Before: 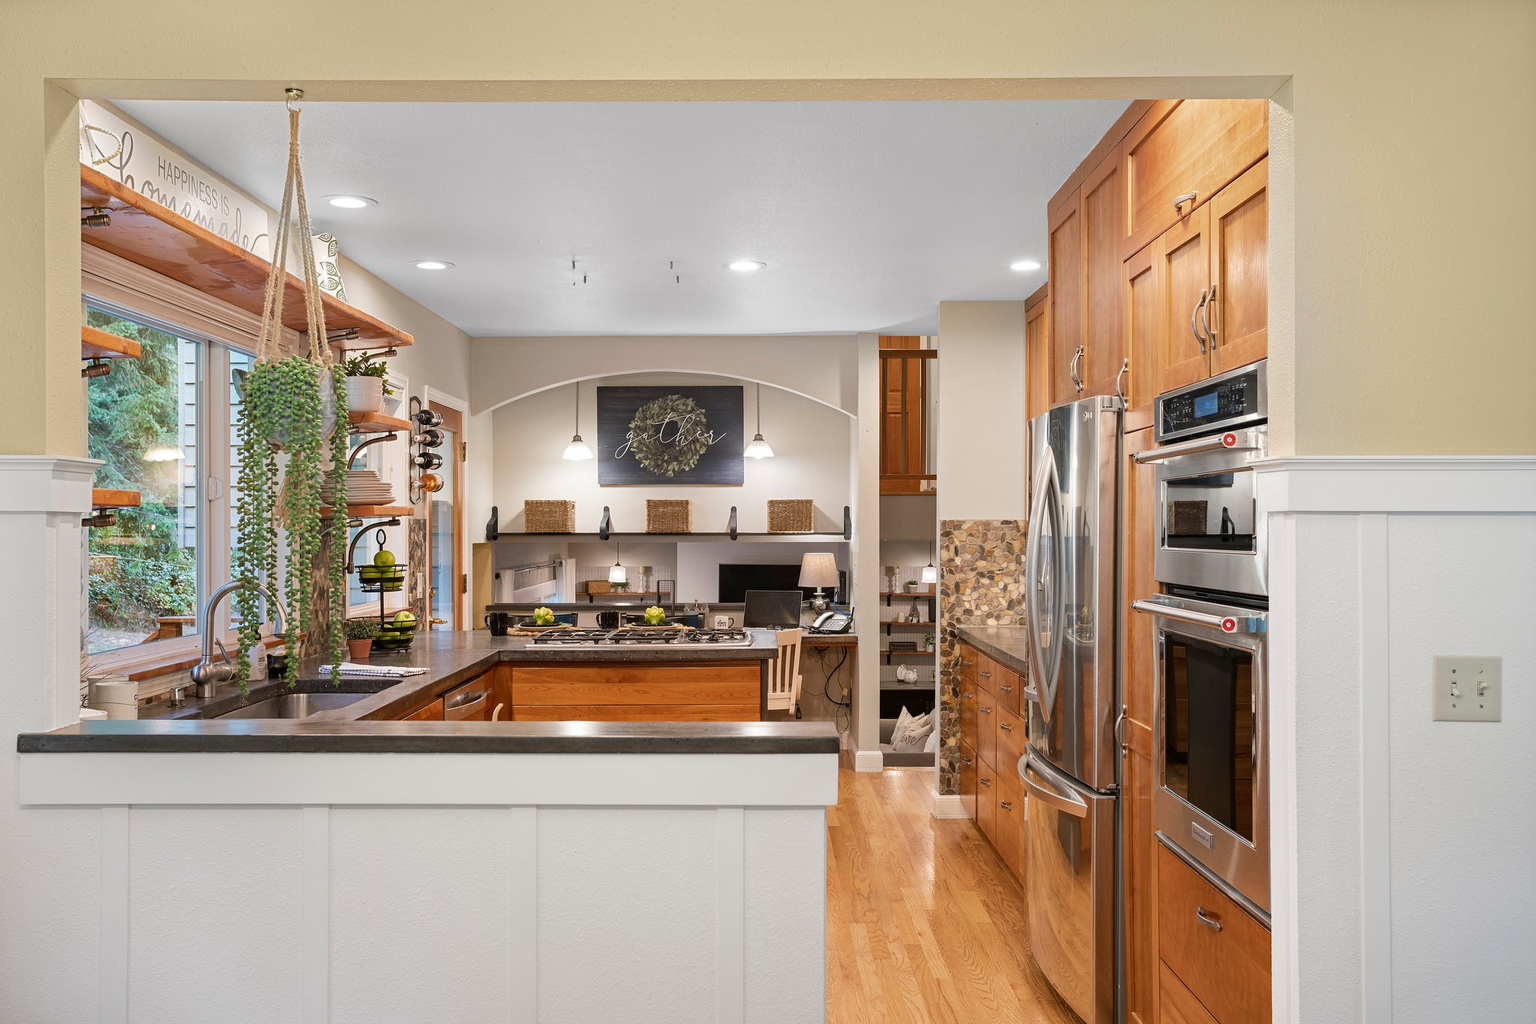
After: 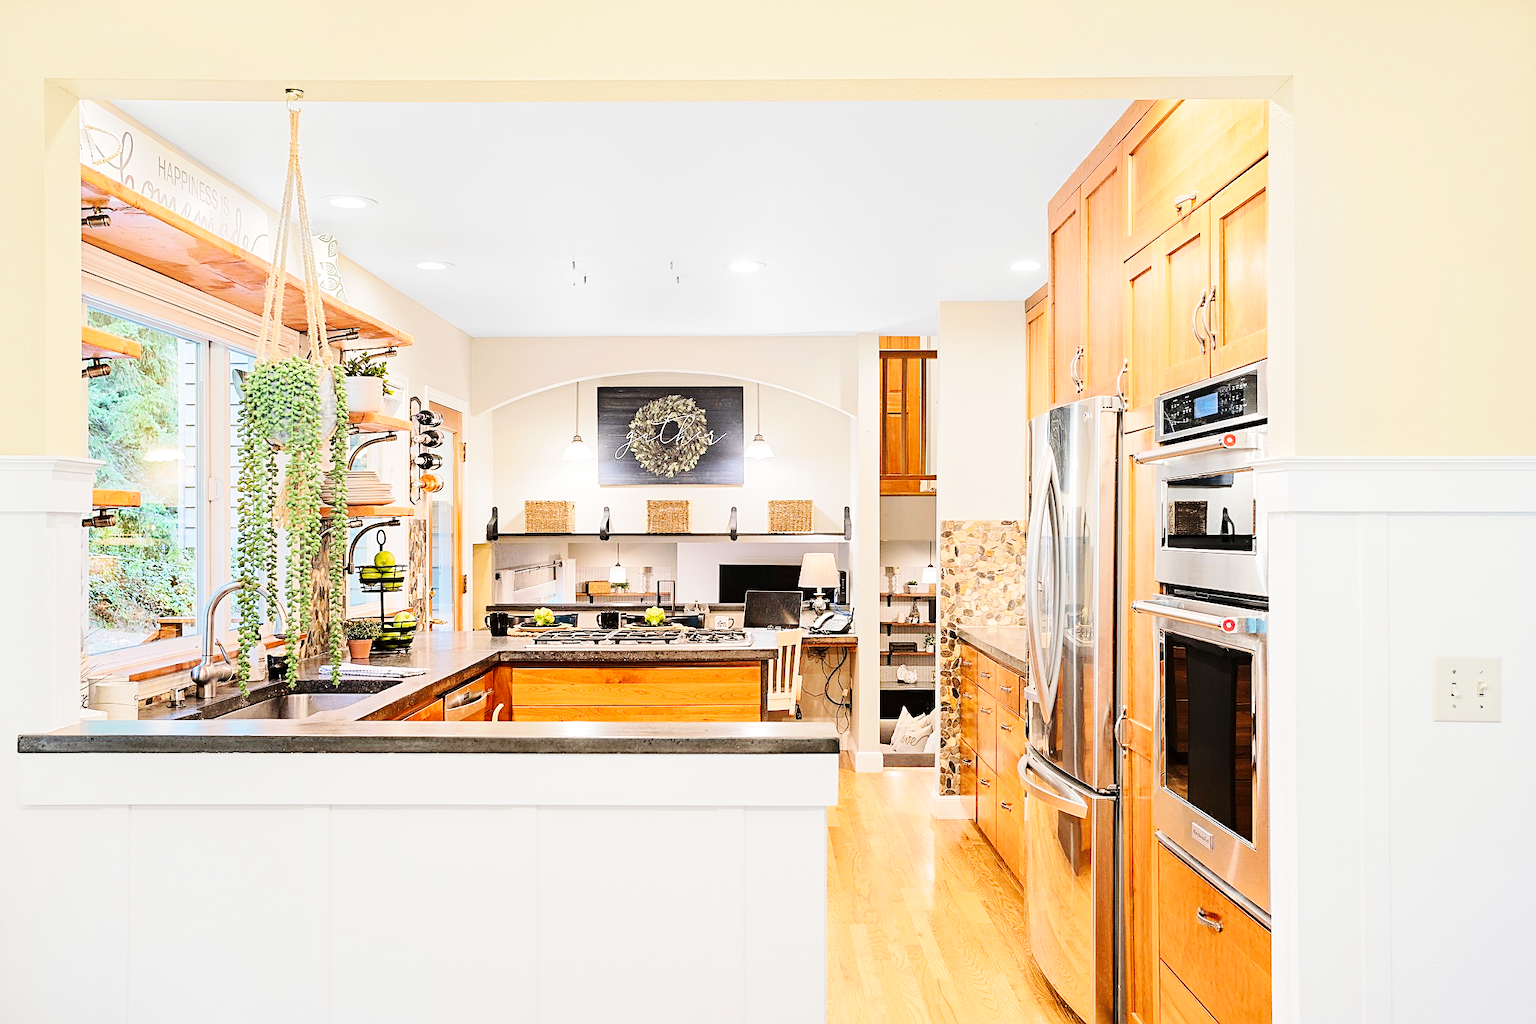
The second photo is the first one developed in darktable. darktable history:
base curve: curves: ch0 [(0, 0) (0.032, 0.025) (0.121, 0.166) (0.206, 0.329) (0.605, 0.79) (1, 1)], preserve colors none
sharpen: on, module defaults
tone equalizer: -7 EV 0.146 EV, -6 EV 0.578 EV, -5 EV 1.15 EV, -4 EV 1.35 EV, -3 EV 1.13 EV, -2 EV 0.6 EV, -1 EV 0.166 EV, edges refinement/feathering 500, mask exposure compensation -1.57 EV, preserve details no
